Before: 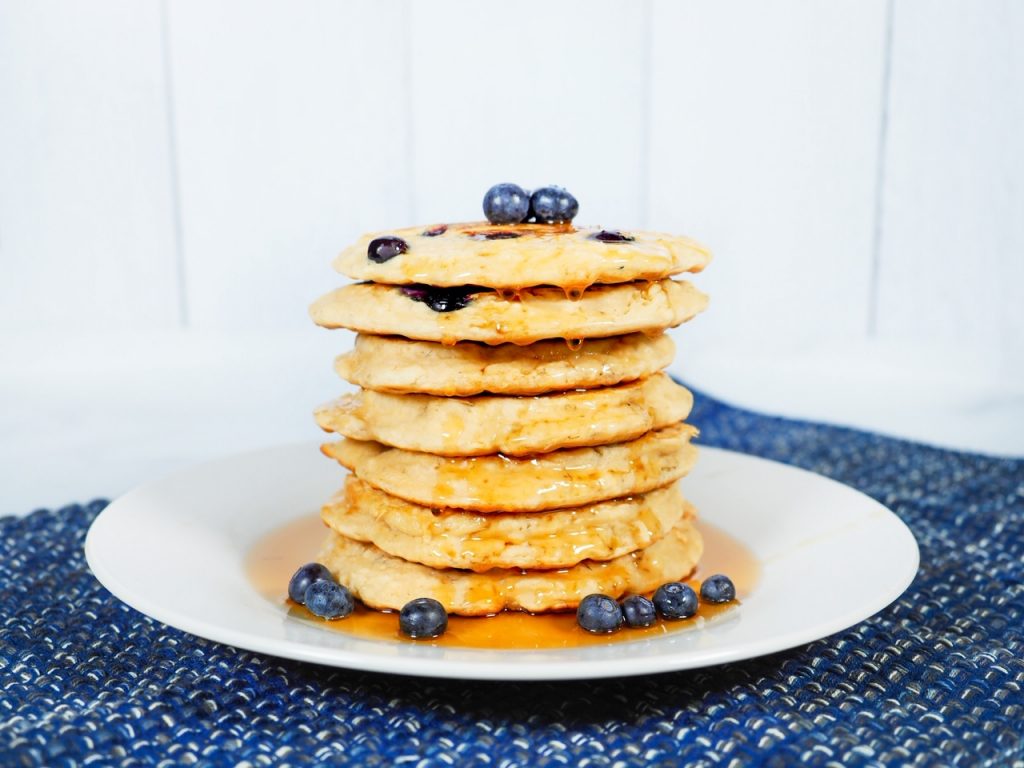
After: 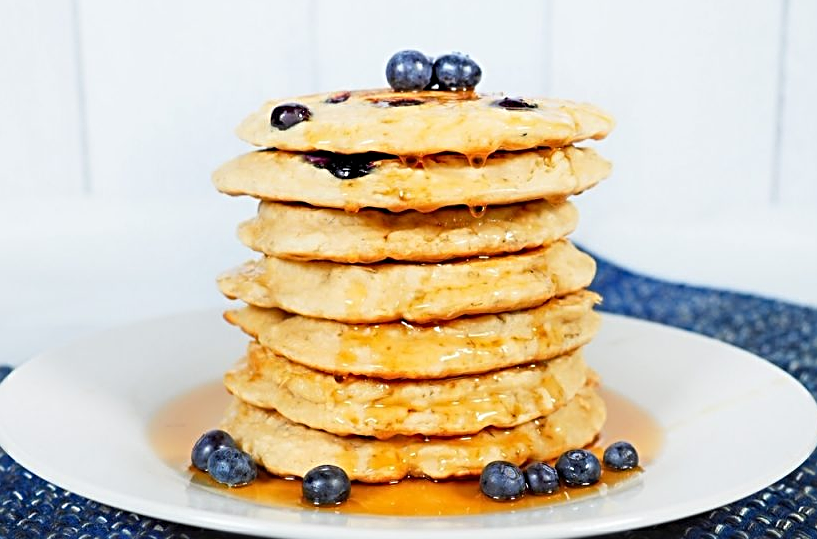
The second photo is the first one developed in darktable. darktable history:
crop: left 9.562%, top 17.428%, right 10.644%, bottom 12.313%
sharpen: radius 3.093
